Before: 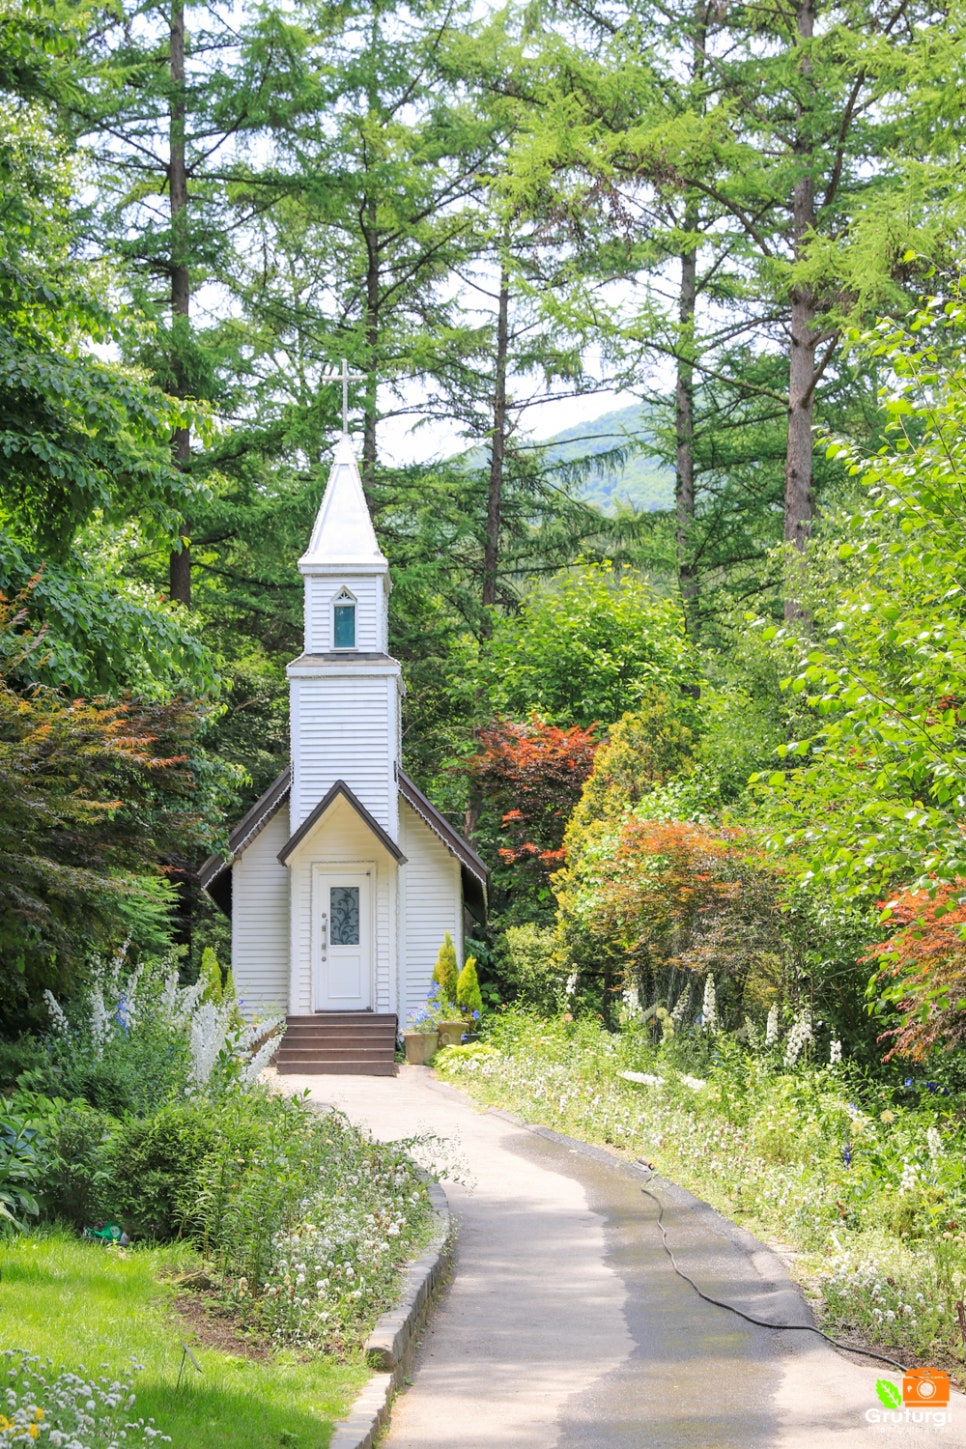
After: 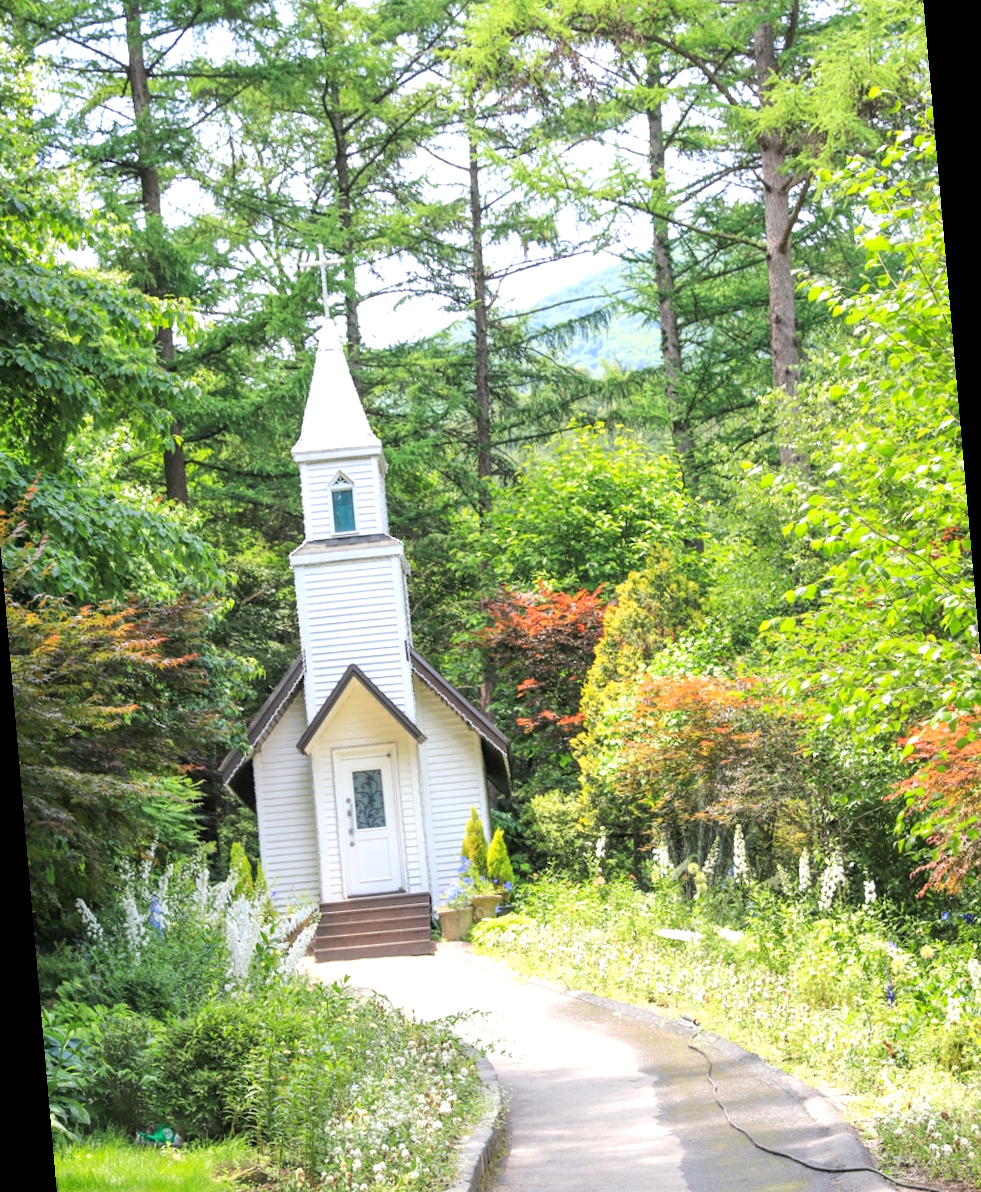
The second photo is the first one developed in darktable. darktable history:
exposure: black level correction 0, exposure 0.5 EV, compensate highlight preservation false
rotate and perspective: rotation -5°, crop left 0.05, crop right 0.952, crop top 0.11, crop bottom 0.89
